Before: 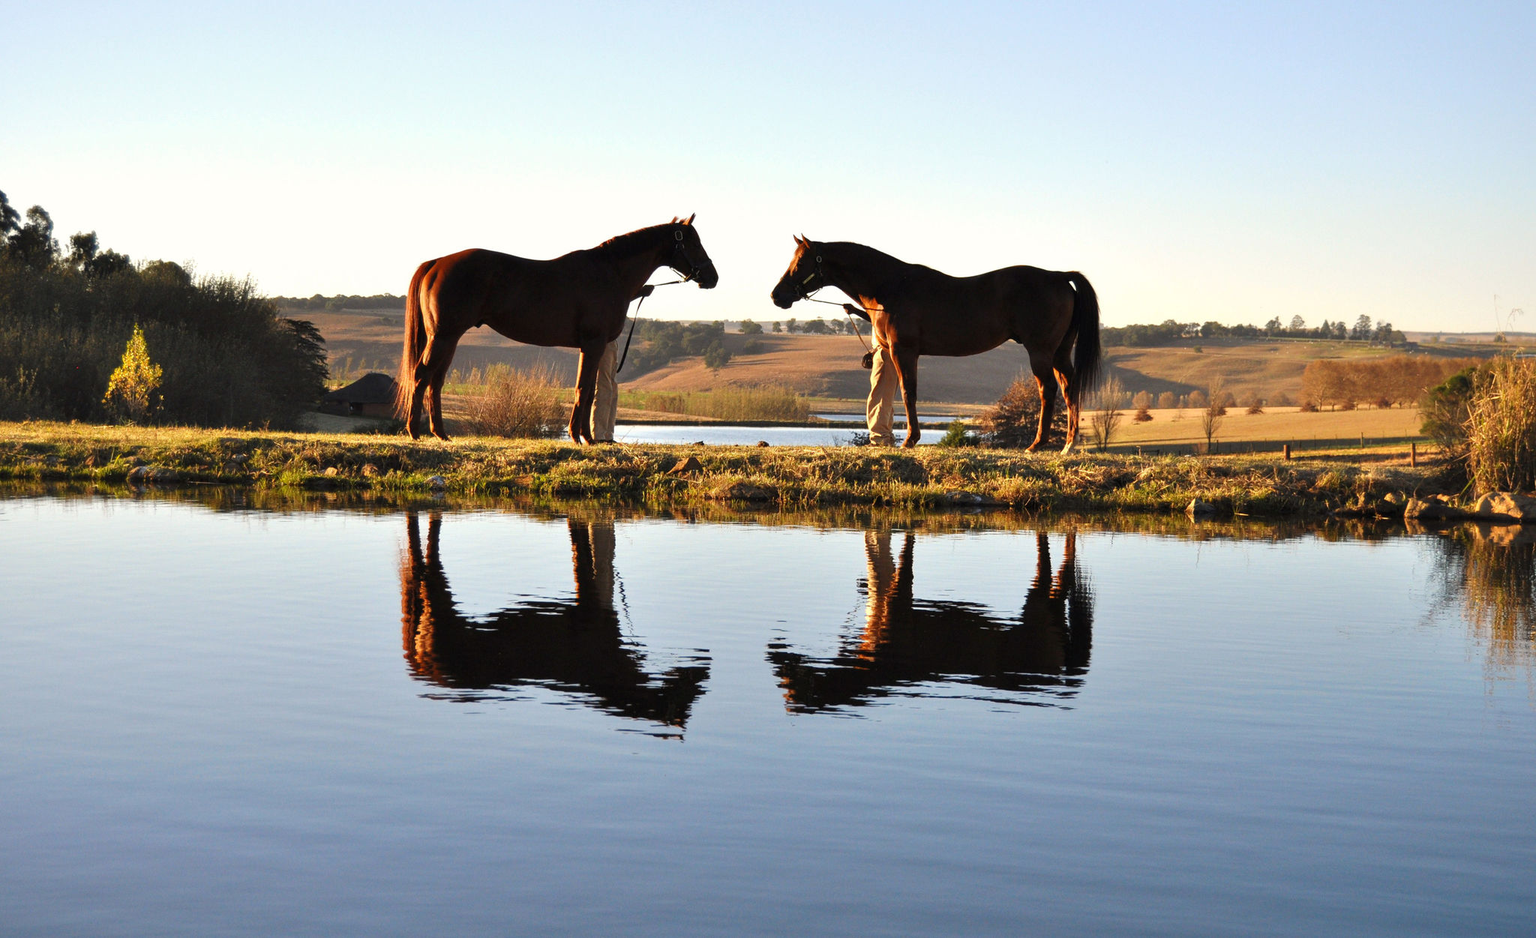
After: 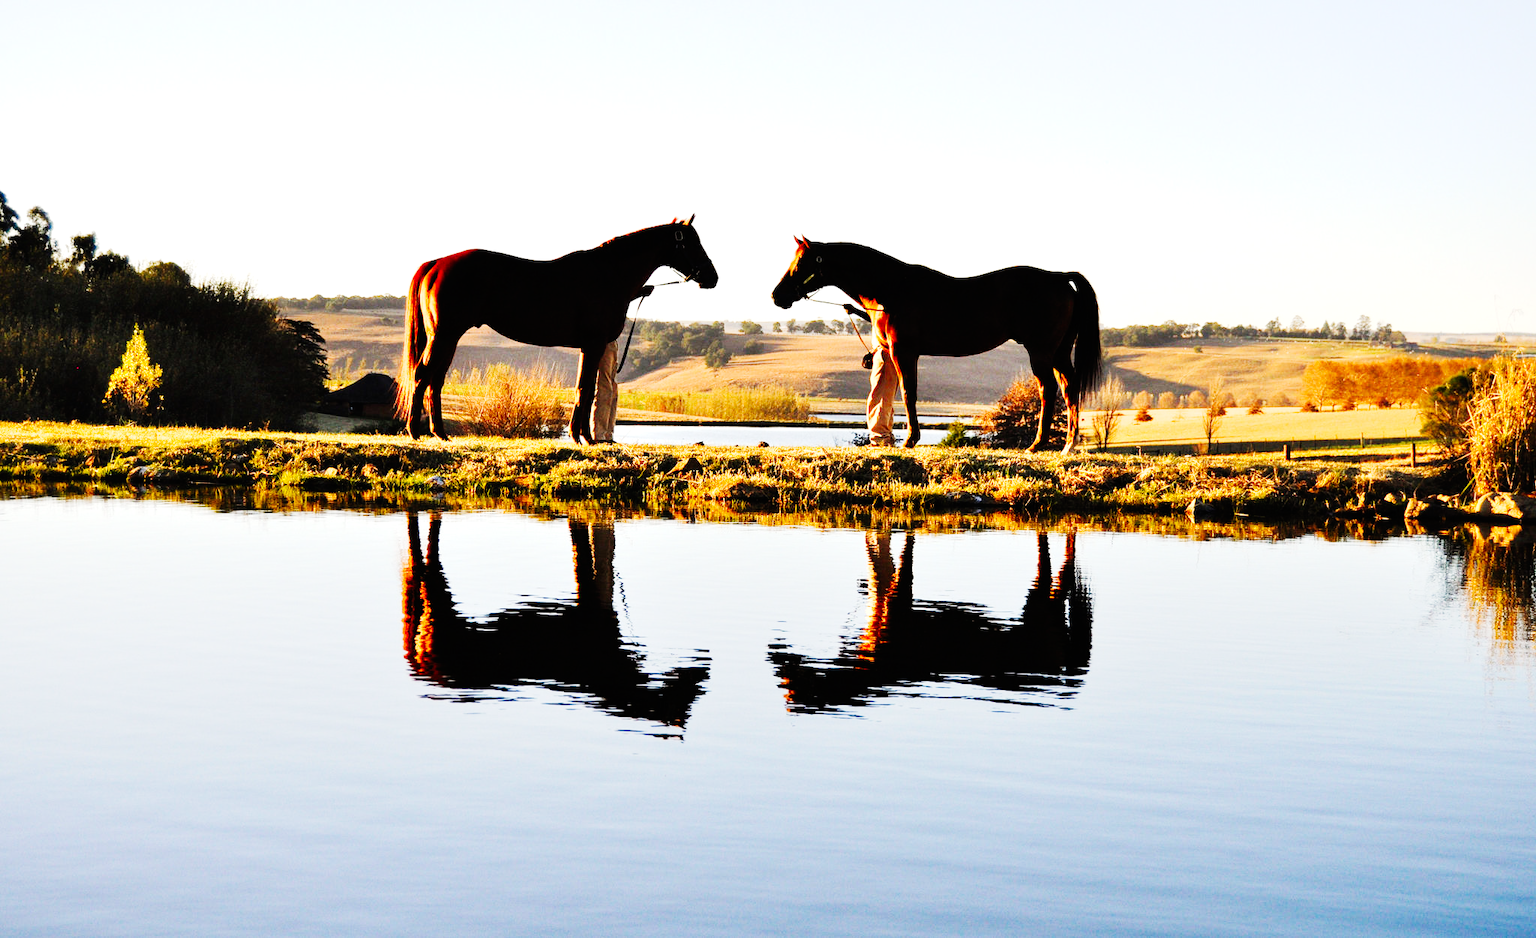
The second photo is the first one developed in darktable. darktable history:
tone curve: curves: ch0 [(0, 0) (0.16, 0.055) (0.506, 0.762) (1, 1.024)], preserve colors none
